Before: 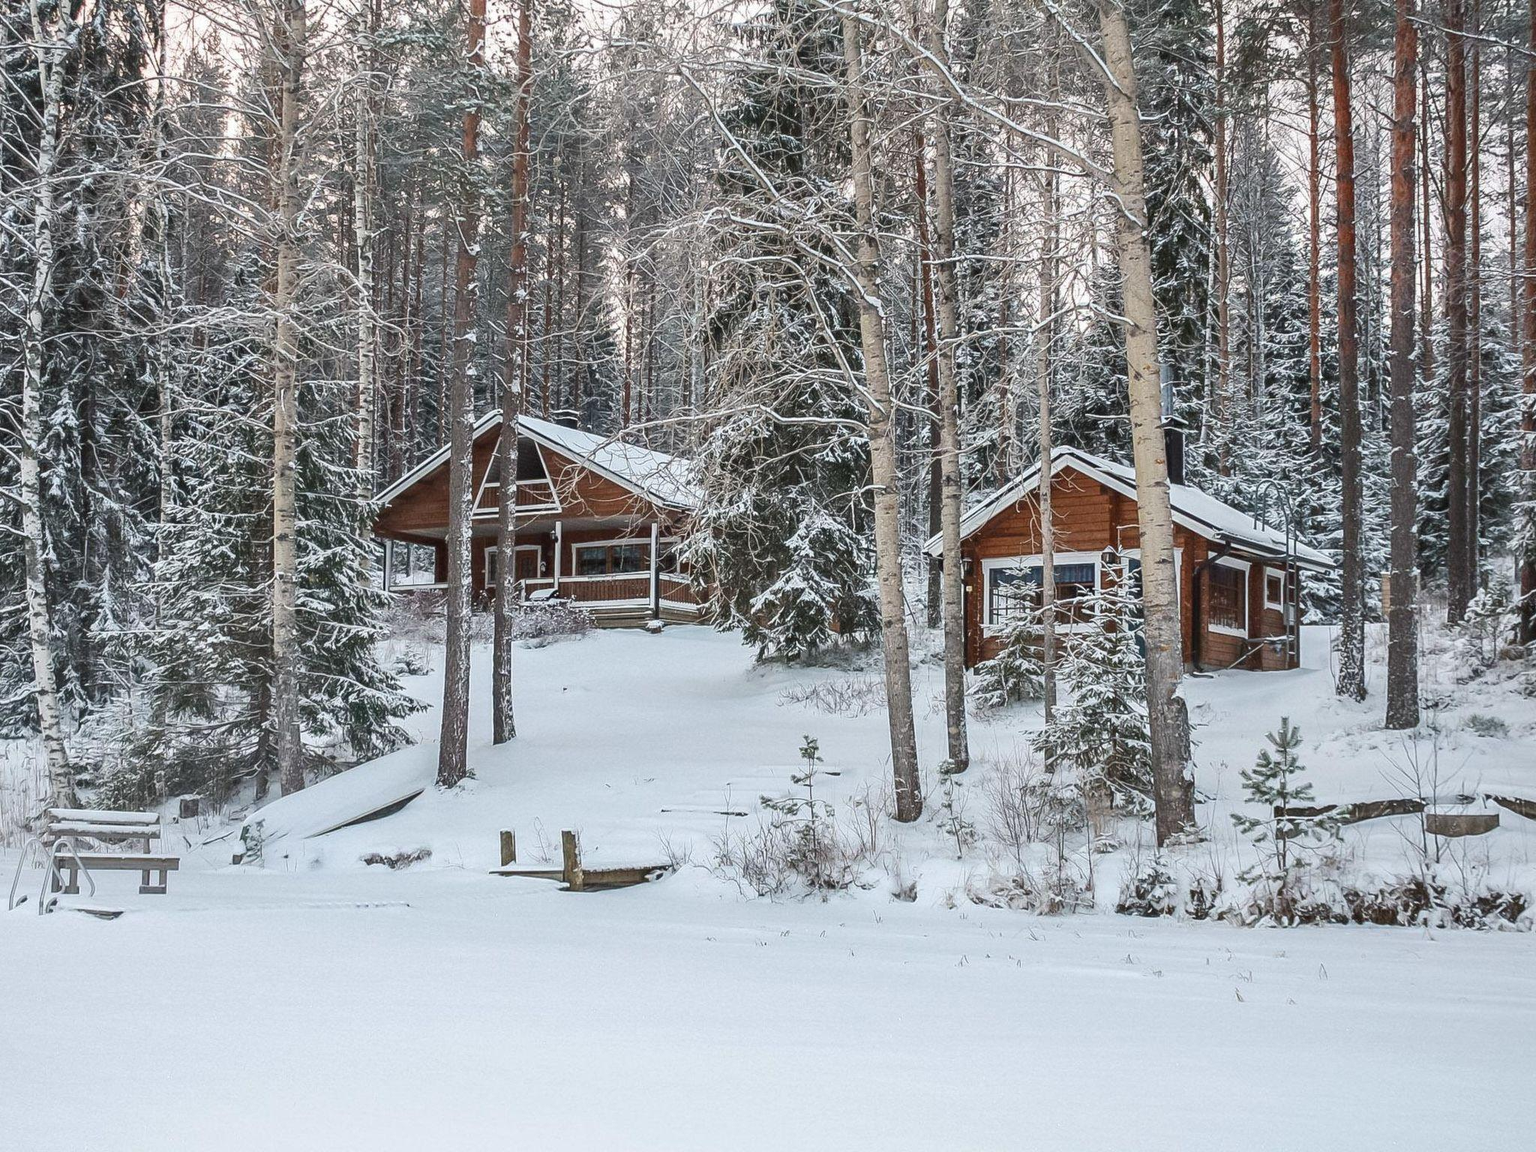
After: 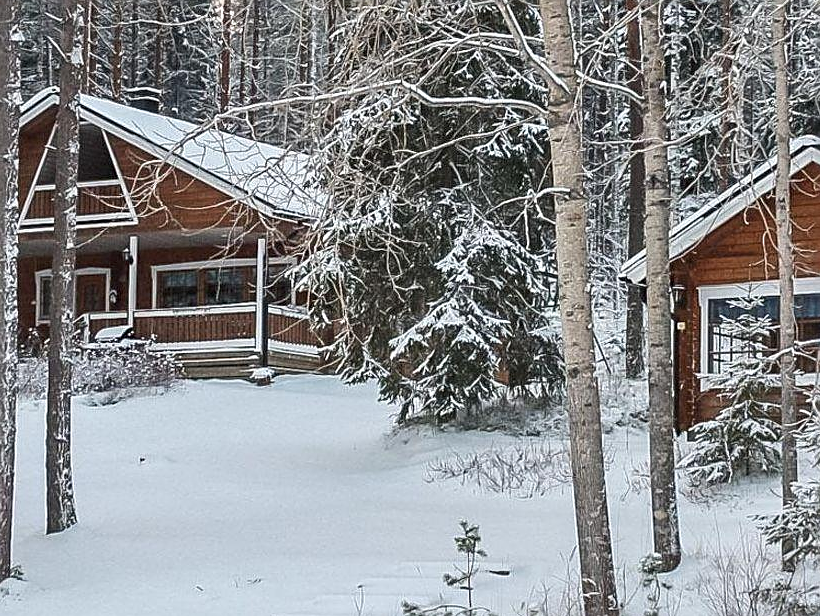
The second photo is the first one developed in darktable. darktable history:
tone equalizer: on, module defaults
crop: left 29.87%, top 29.944%, right 30.048%, bottom 29.891%
sharpen: on, module defaults
